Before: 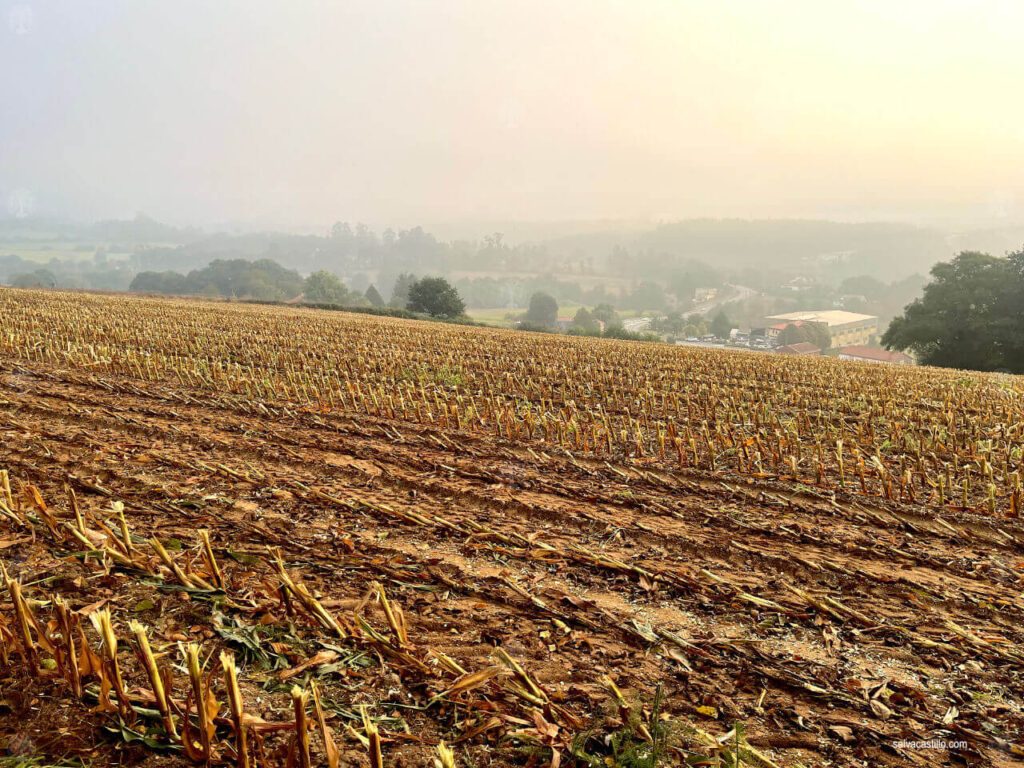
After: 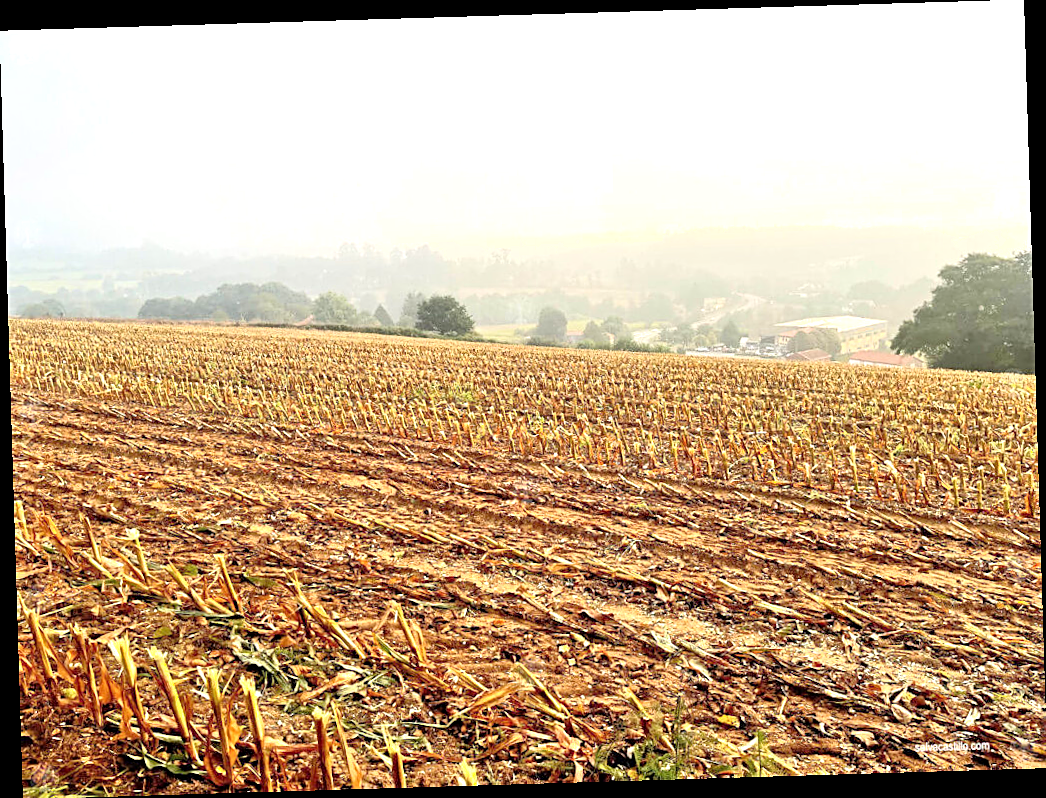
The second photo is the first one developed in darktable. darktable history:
rotate and perspective: rotation -1.75°, automatic cropping off
sharpen: on, module defaults
exposure: exposure 0.559 EV, compensate highlight preservation false
tone equalizer: -7 EV 0.15 EV, -6 EV 0.6 EV, -5 EV 1.15 EV, -4 EV 1.33 EV, -3 EV 1.15 EV, -2 EV 0.6 EV, -1 EV 0.15 EV, mask exposure compensation -0.5 EV
shadows and highlights: shadows 0, highlights 40
